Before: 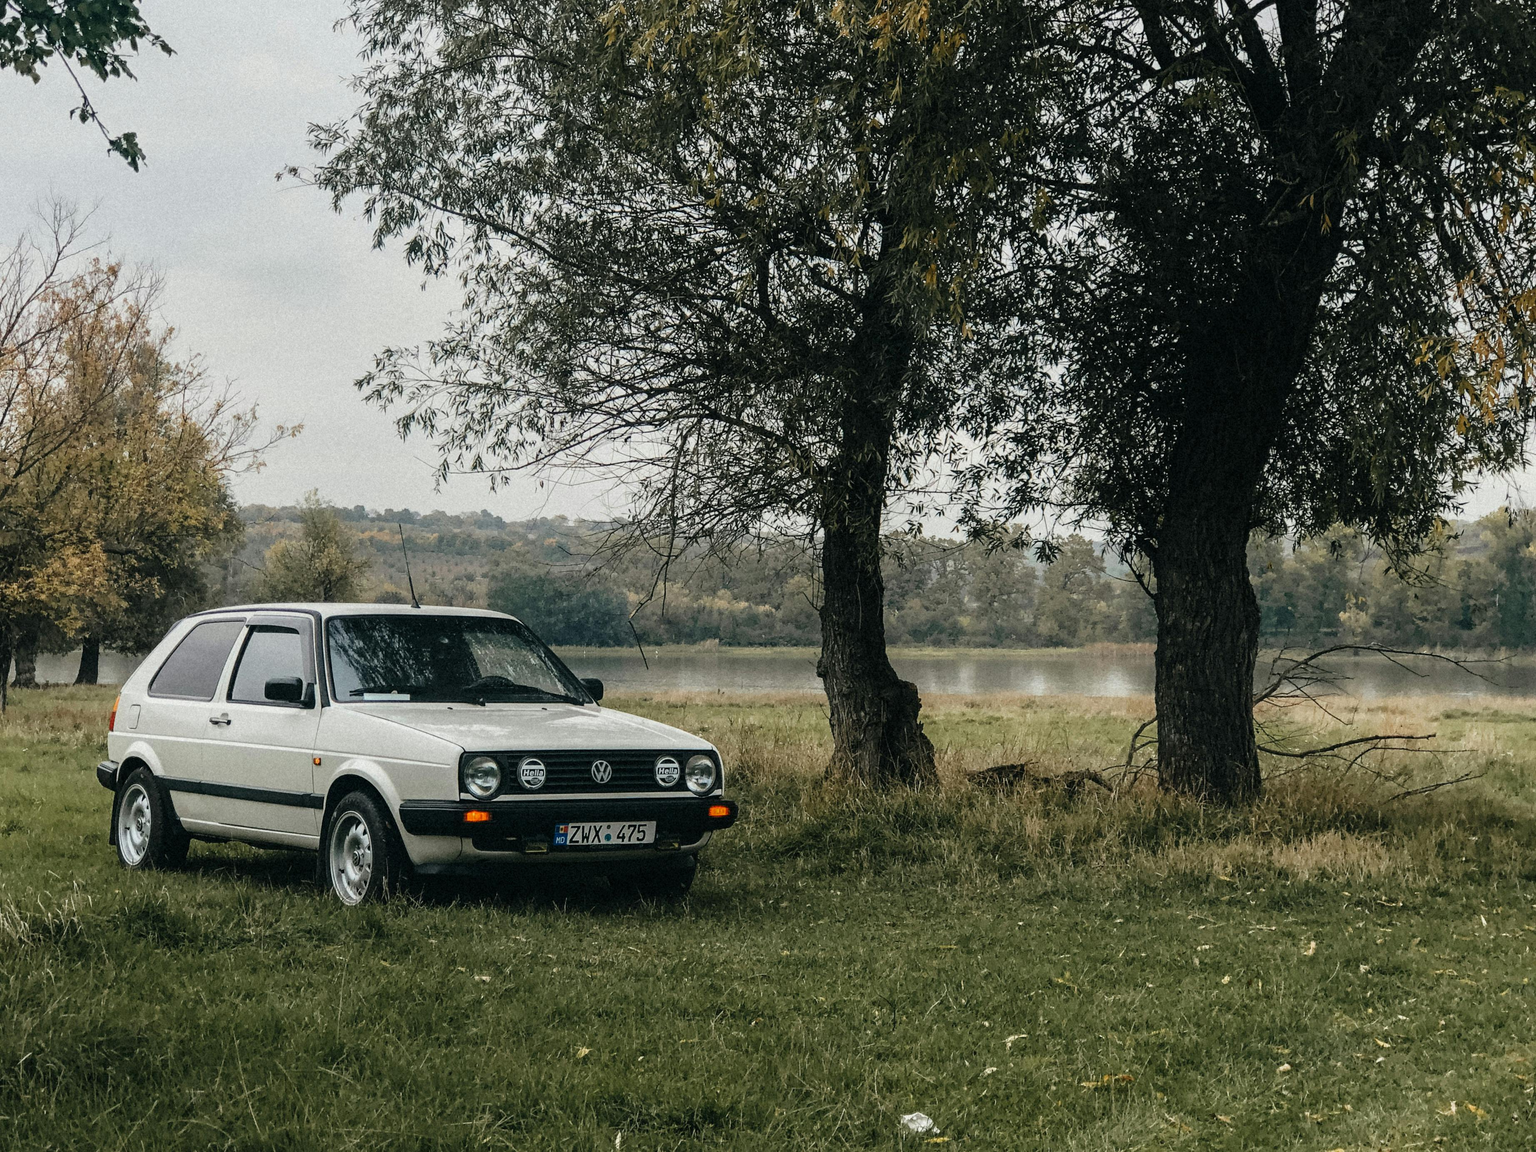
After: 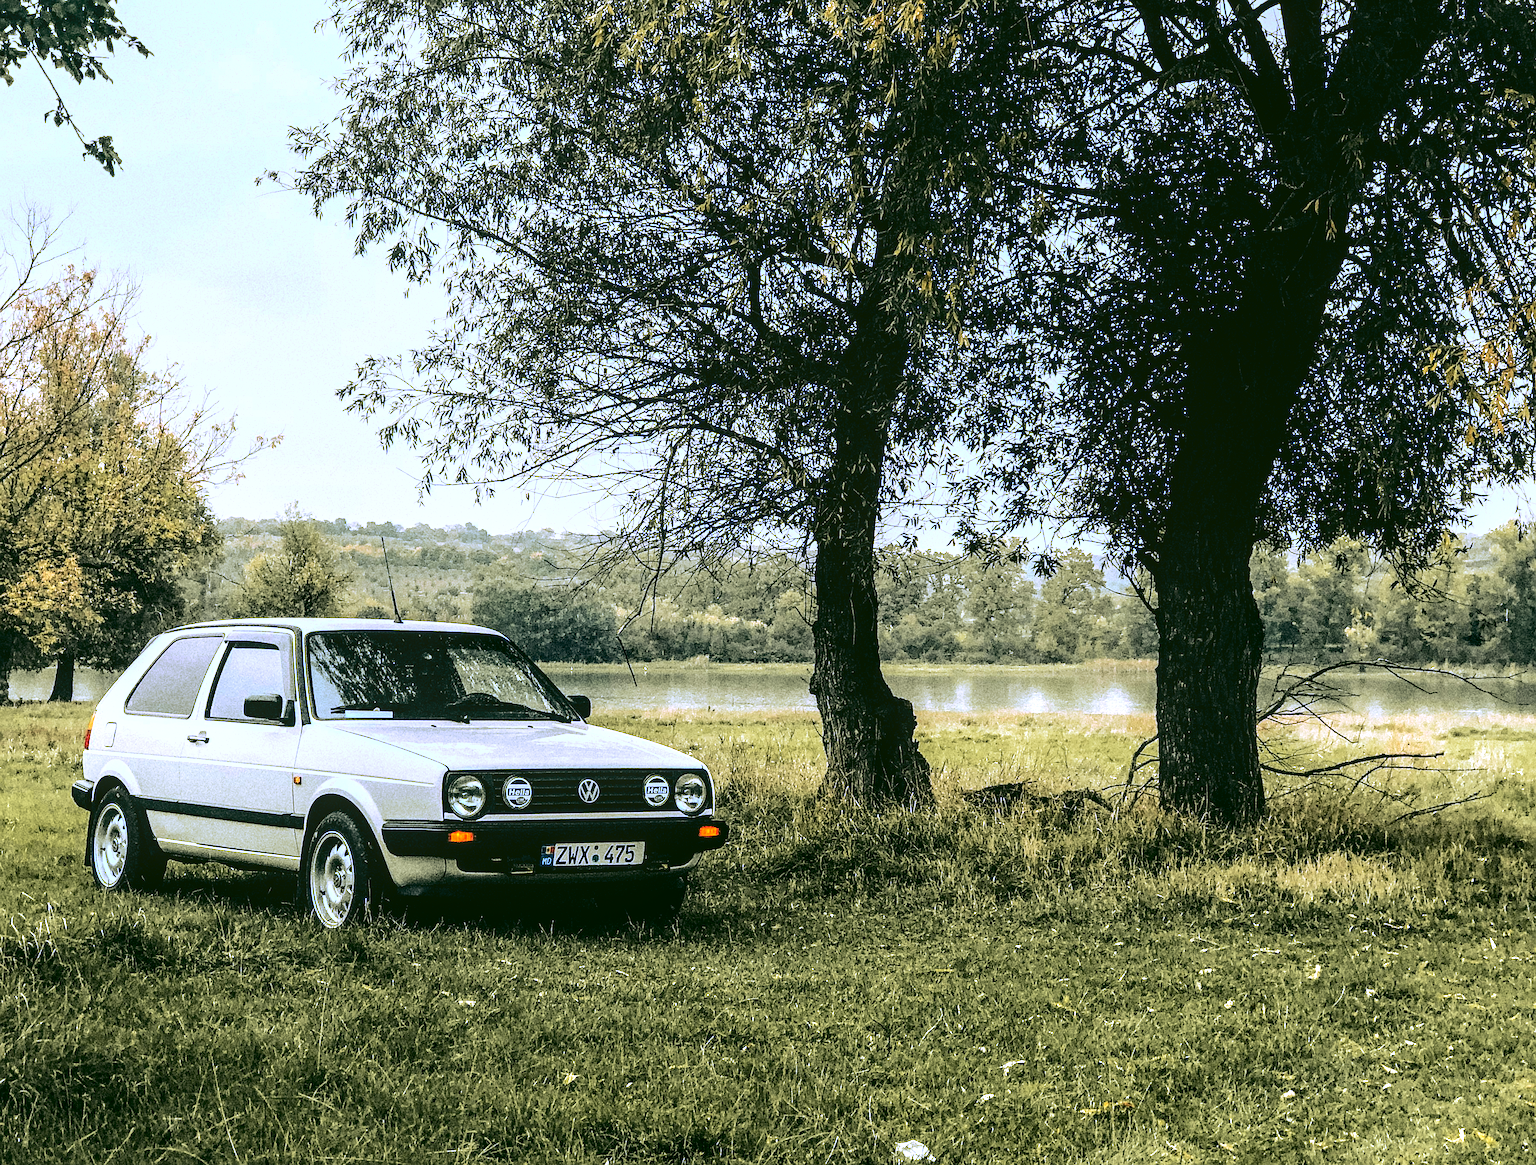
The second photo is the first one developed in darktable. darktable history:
crop and rotate: left 1.774%, right 0.633%, bottom 1.28%
tone equalizer: -8 EV -0.75 EV, -7 EV -0.7 EV, -6 EV -0.6 EV, -5 EV -0.4 EV, -3 EV 0.4 EV, -2 EV 0.6 EV, -1 EV 0.7 EV, +0 EV 0.75 EV, edges refinement/feathering 500, mask exposure compensation -1.57 EV, preserve details no
rgb curve: curves: ch0 [(0.123, 0.061) (0.995, 0.887)]; ch1 [(0.06, 0.116) (1, 0.906)]; ch2 [(0, 0) (0.824, 0.69) (1, 1)], mode RGB, independent channels, compensate middle gray true
local contrast: on, module defaults
tone curve: curves: ch0 [(0, 0) (0.049, 0.01) (0.154, 0.081) (0.491, 0.519) (0.748, 0.765) (1, 0.919)]; ch1 [(0, 0) (0.172, 0.123) (0.317, 0.272) (0.391, 0.424) (0.499, 0.497) (0.531, 0.541) (0.615, 0.608) (0.741, 0.783) (1, 1)]; ch2 [(0, 0) (0.411, 0.424) (0.483, 0.478) (0.546, 0.532) (0.652, 0.633) (1, 1)], color space Lab, independent channels, preserve colors none
exposure: black level correction 0, exposure 1 EV, compensate exposure bias true, compensate highlight preservation false
sharpen: on, module defaults
